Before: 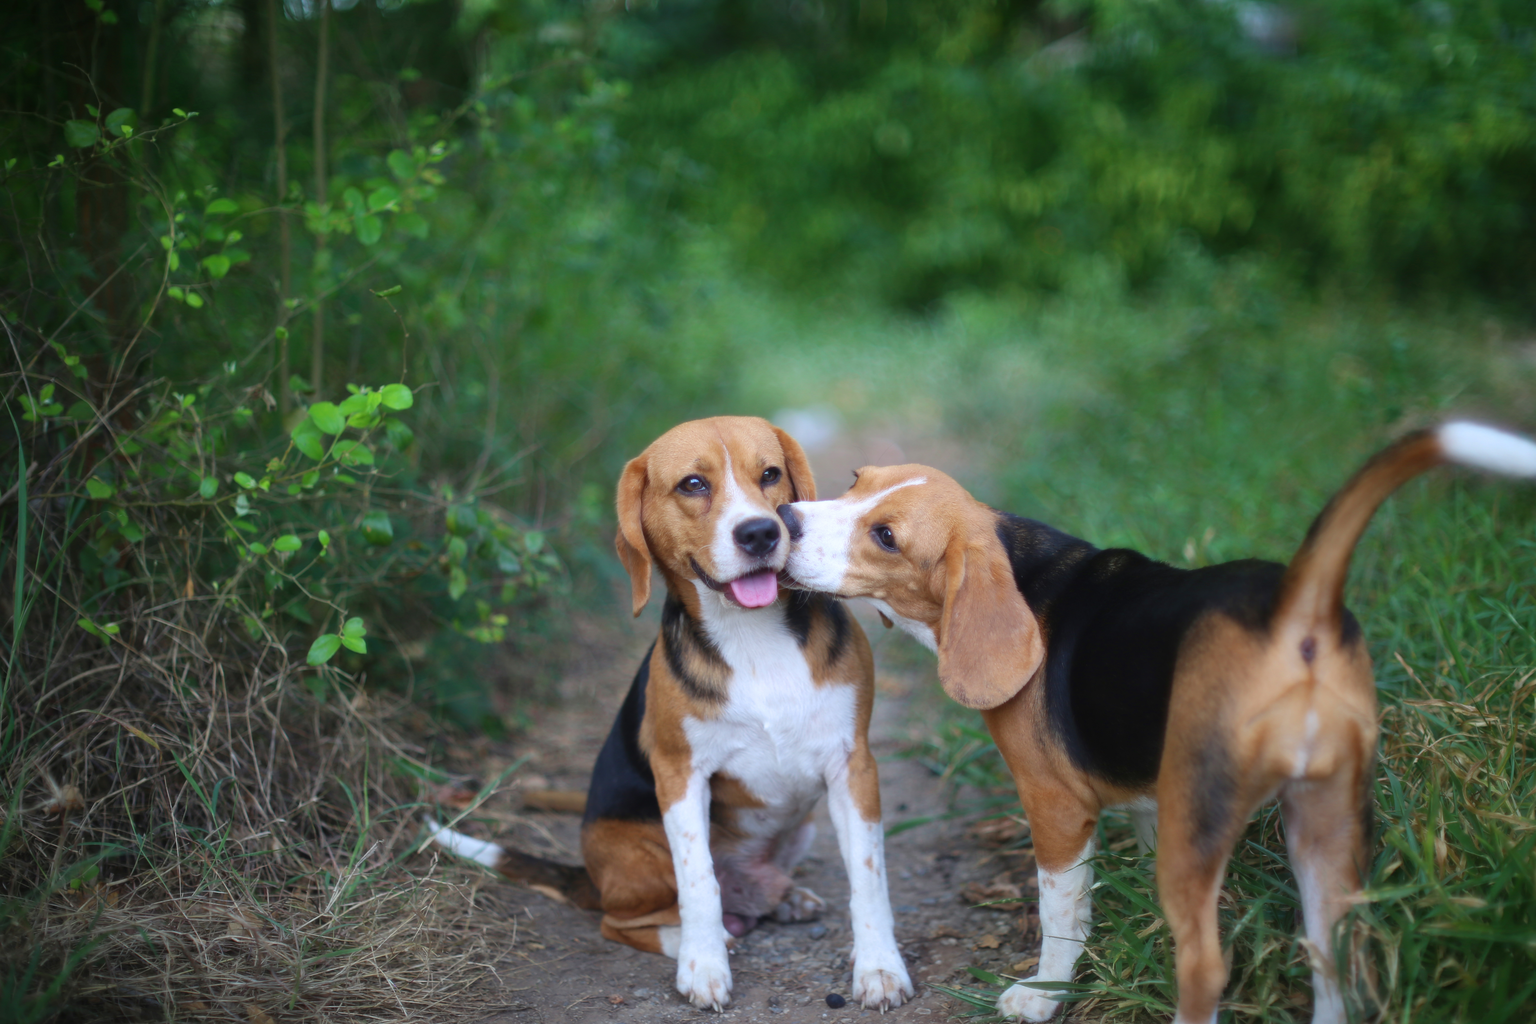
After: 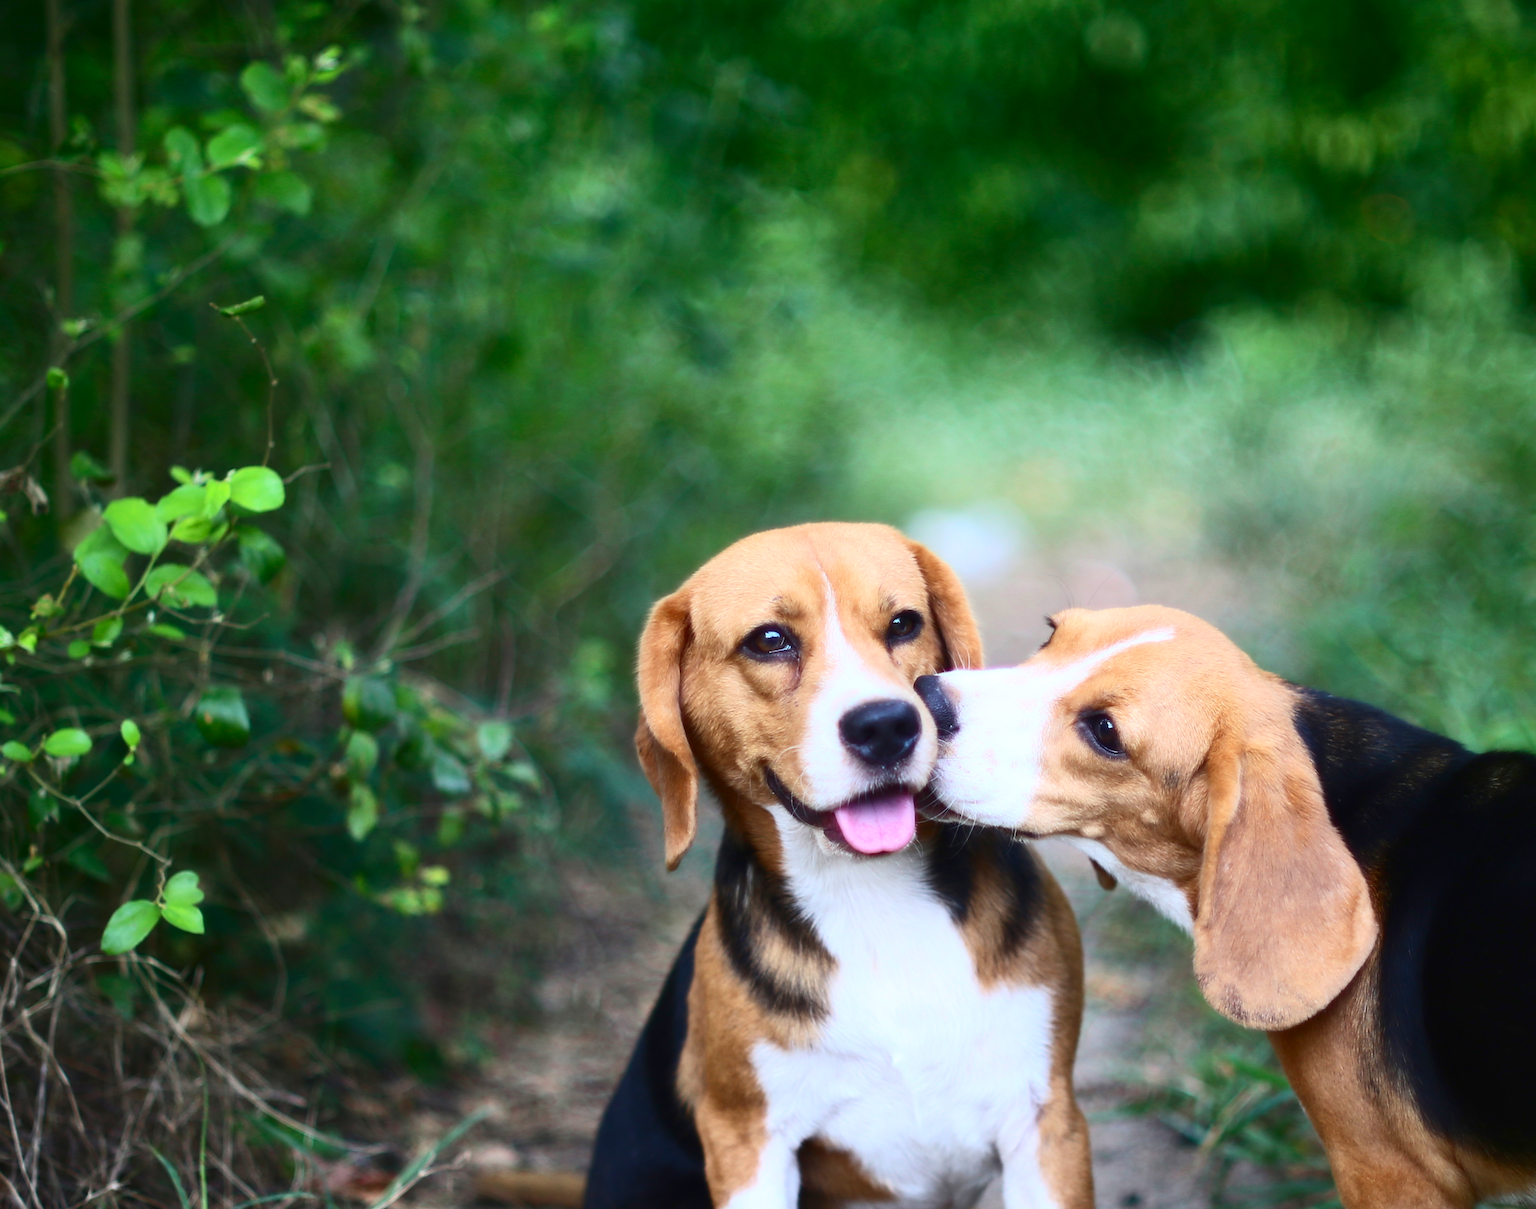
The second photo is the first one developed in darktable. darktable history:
crop: left 16.202%, top 11.208%, right 26.045%, bottom 20.557%
contrast brightness saturation: contrast 0.4, brightness 0.1, saturation 0.21
